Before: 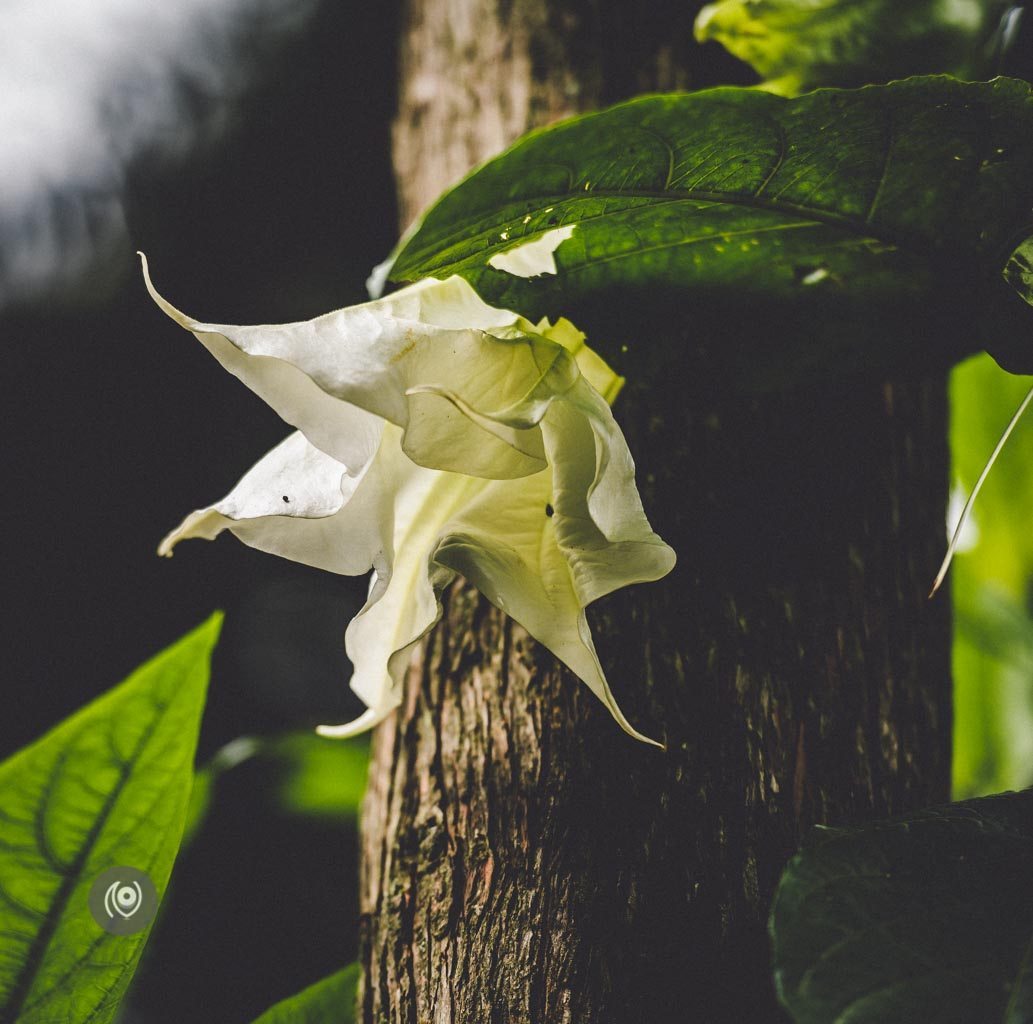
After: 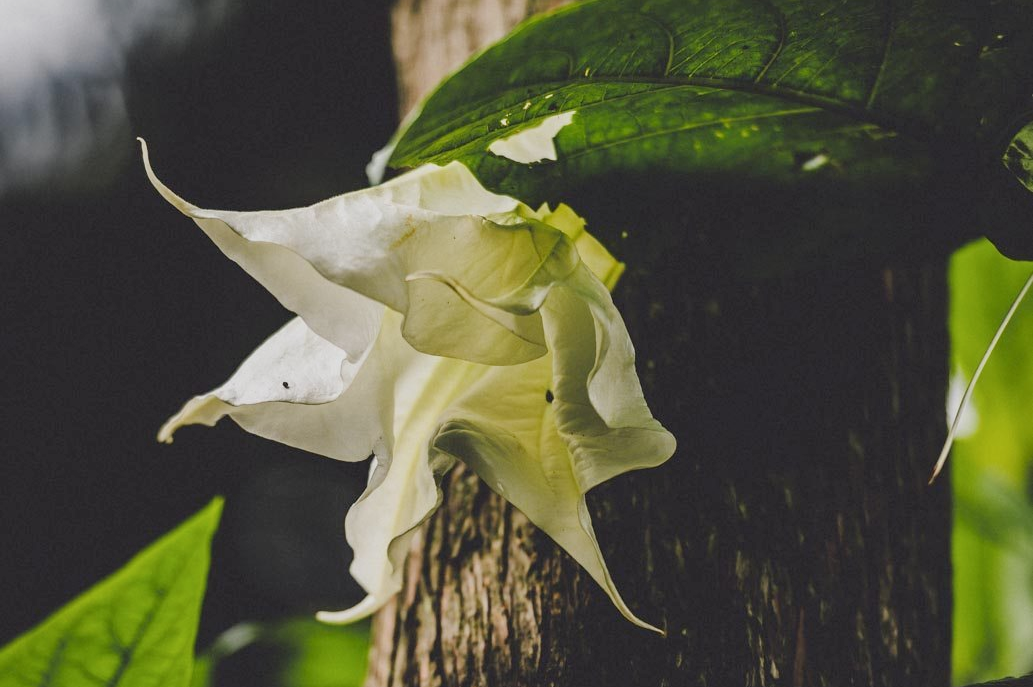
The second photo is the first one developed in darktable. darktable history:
crop: top 11.158%, bottom 21.736%
filmic rgb: black relative exposure -14.86 EV, white relative exposure 3 EV, target black luminance 0%, hardness 9.22, latitude 98.15%, contrast 0.911, shadows ↔ highlights balance 0.346%
